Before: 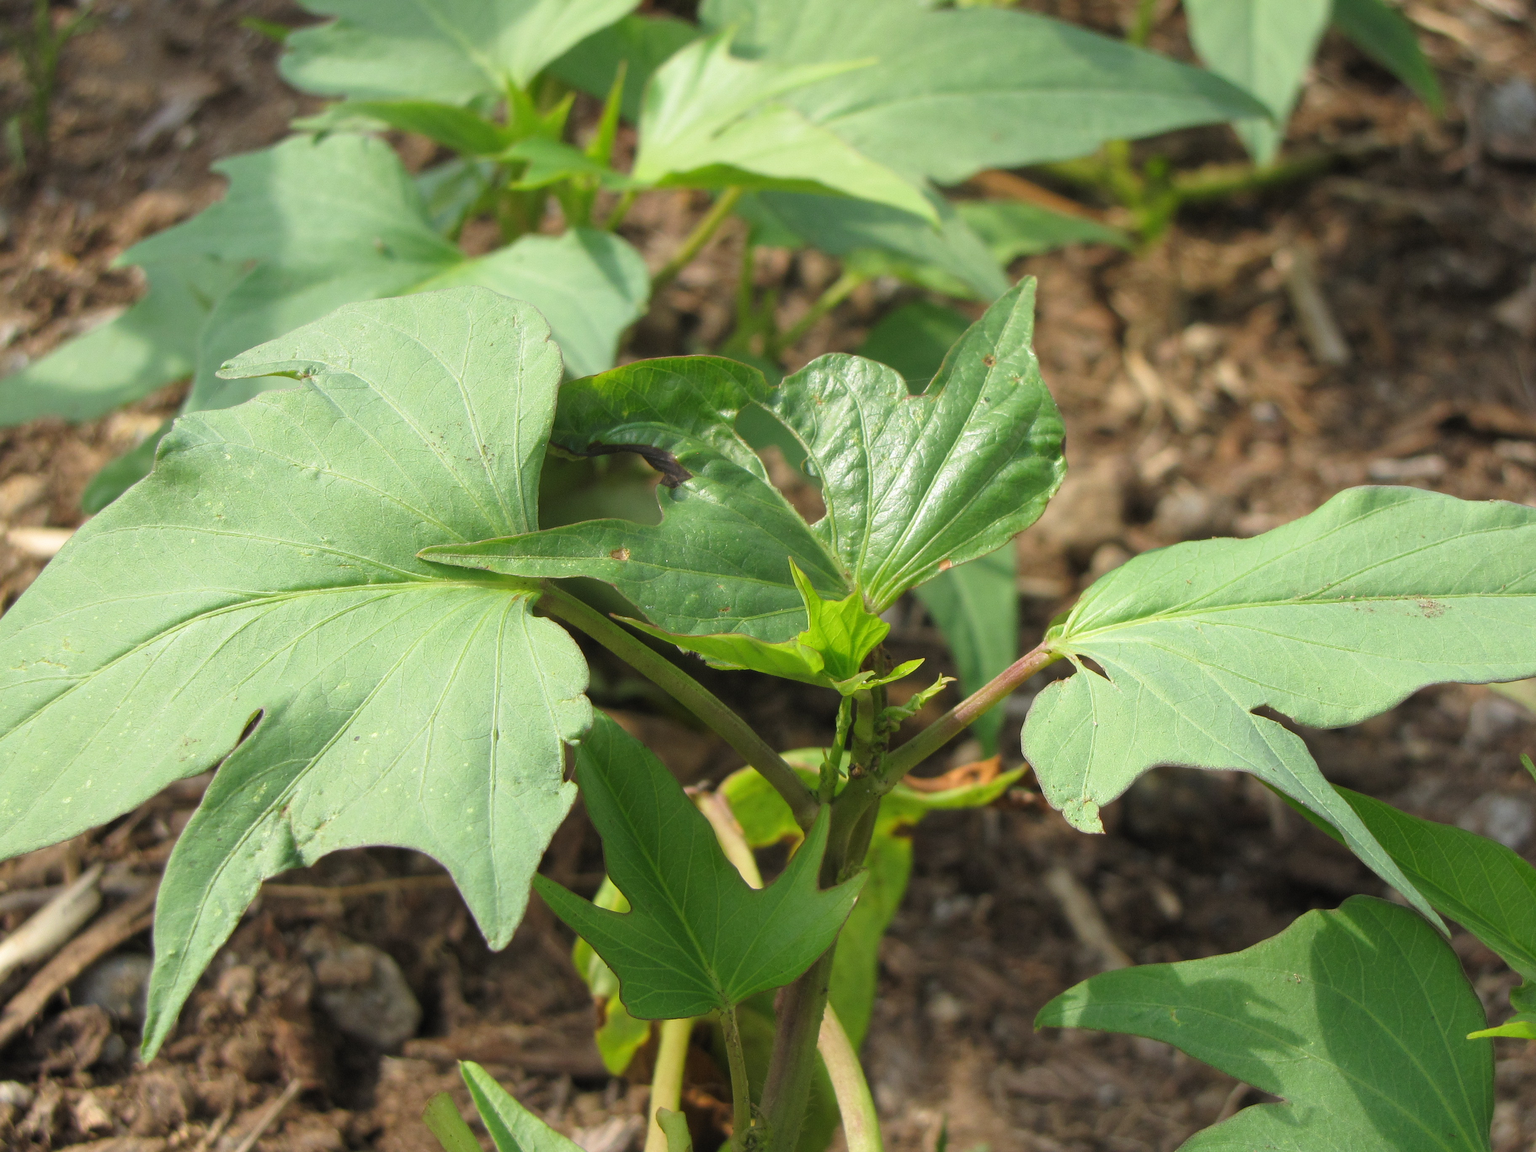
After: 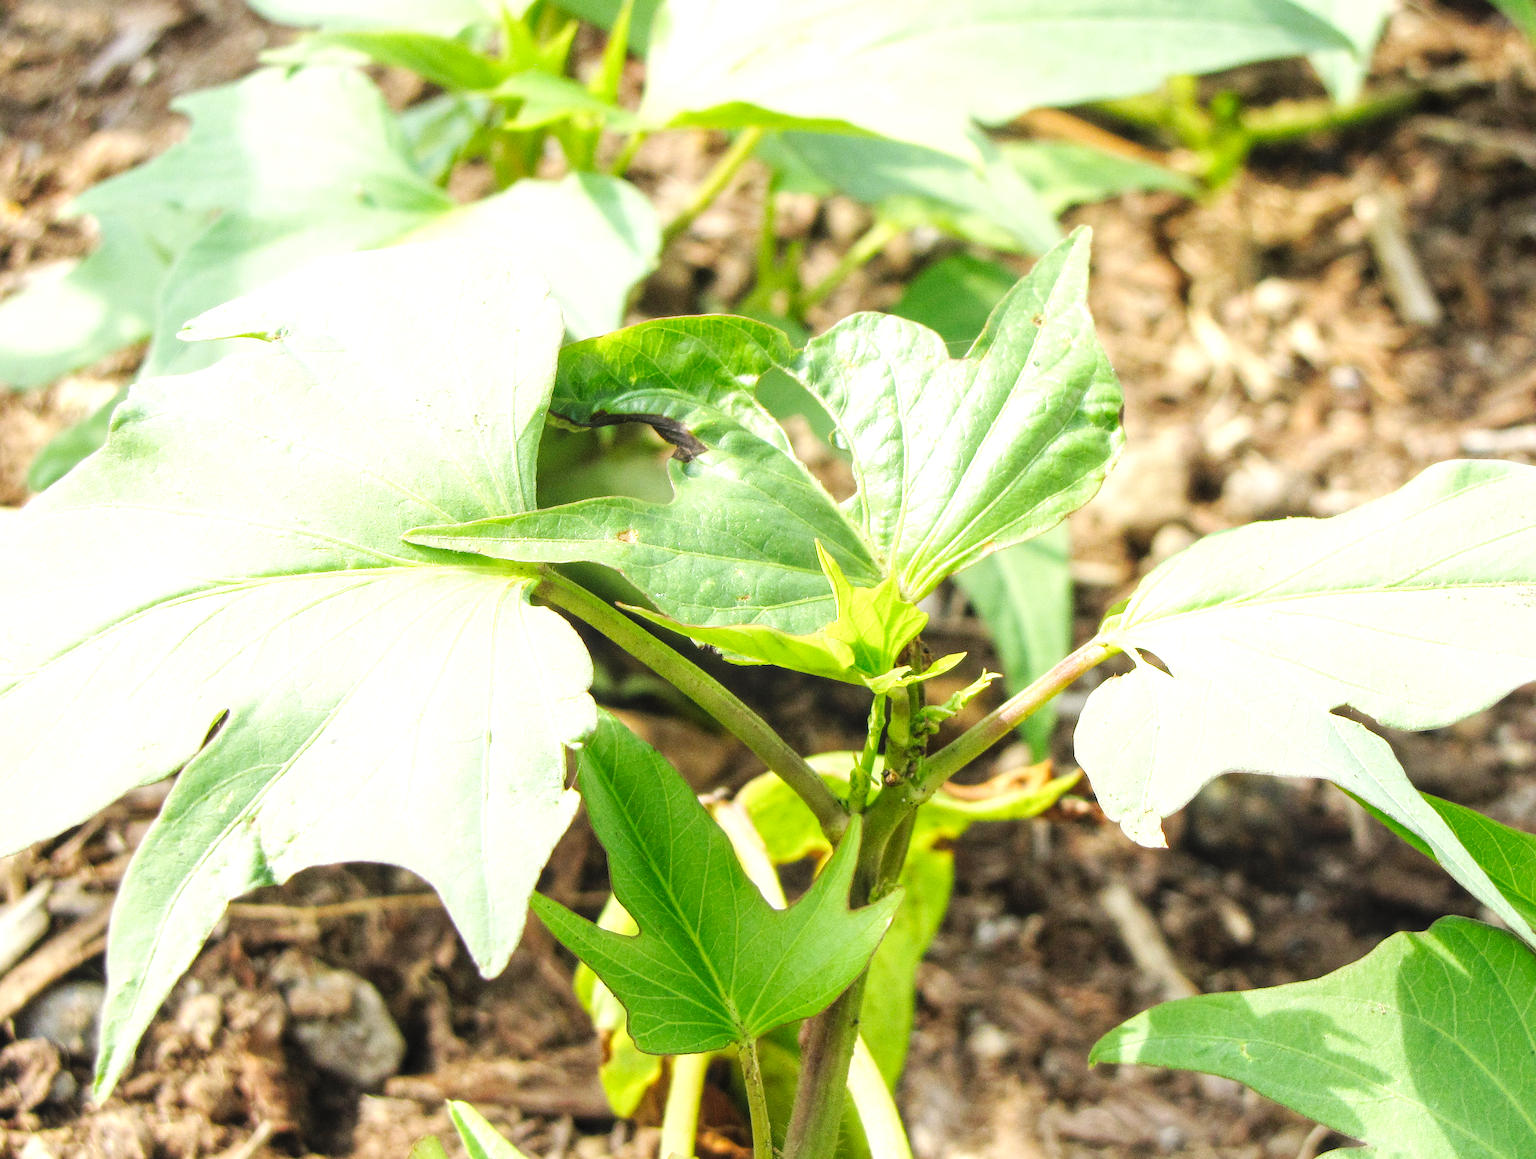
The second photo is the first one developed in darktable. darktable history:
base curve: curves: ch0 [(0, 0) (0.036, 0.025) (0.121, 0.166) (0.206, 0.329) (0.605, 0.79) (1, 1)], preserve colors none
local contrast: on, module defaults
crop: left 3.729%, top 6.371%, right 6.518%, bottom 3.26%
exposure: black level correction 0, exposure 1.199 EV, compensate highlight preservation false
